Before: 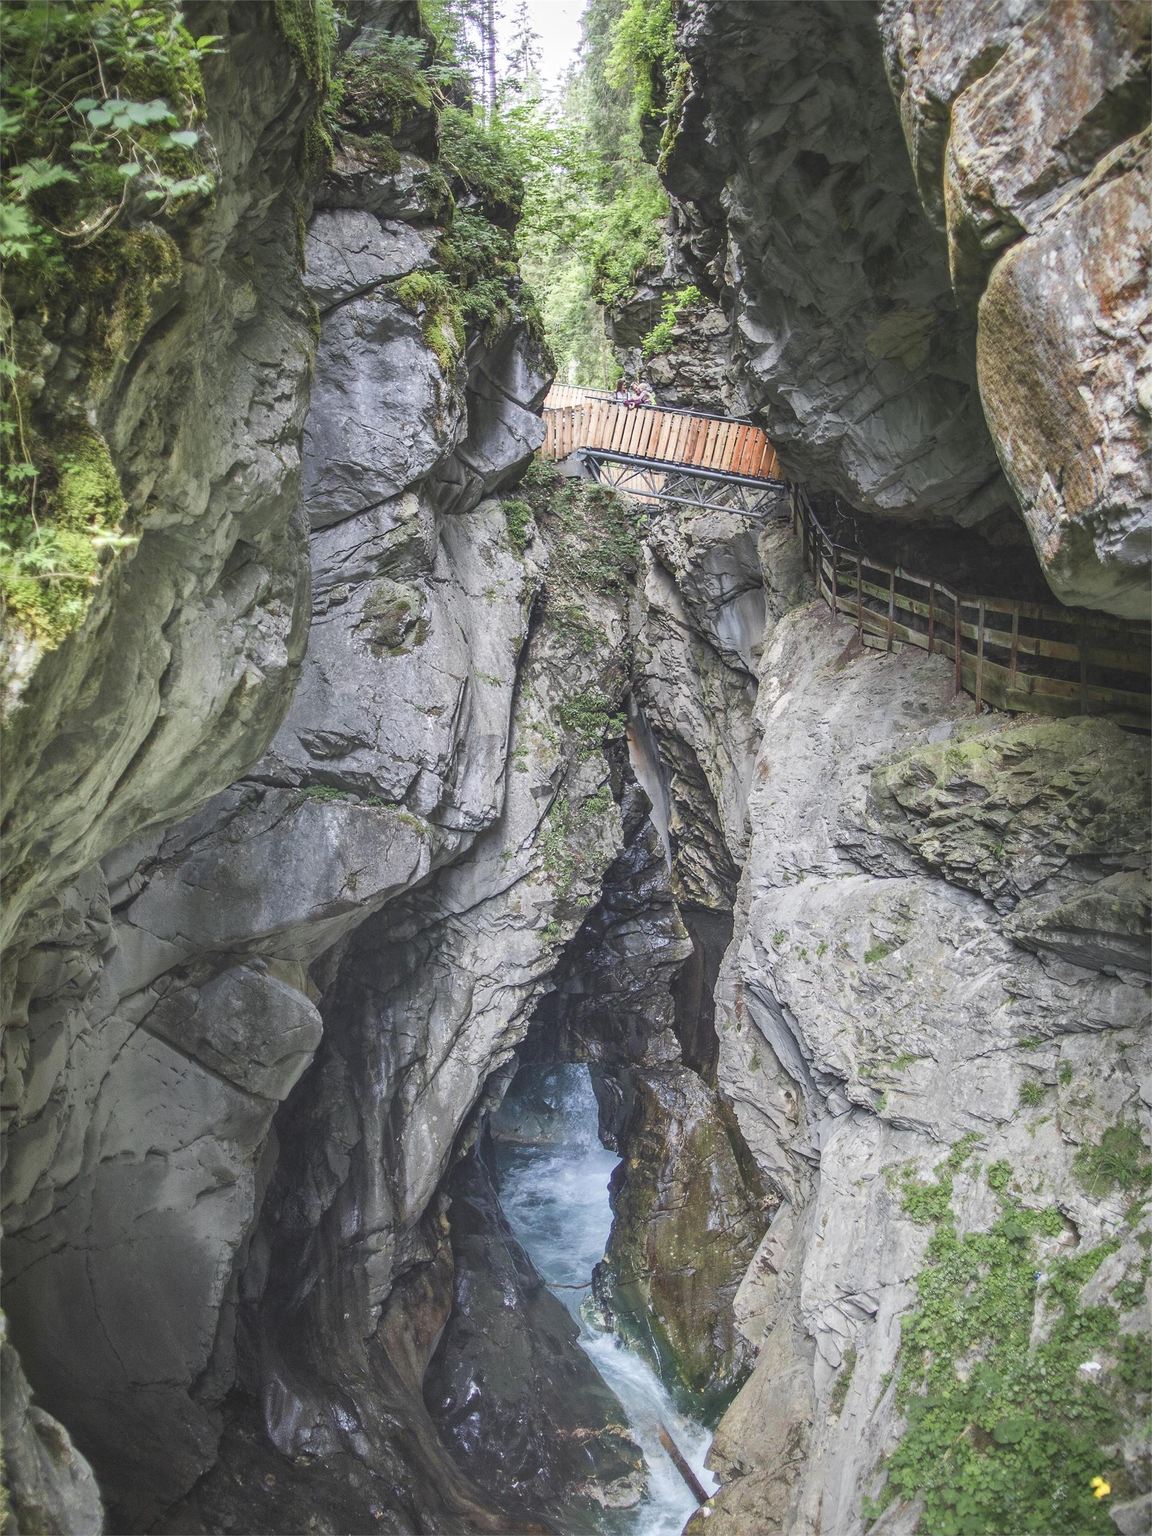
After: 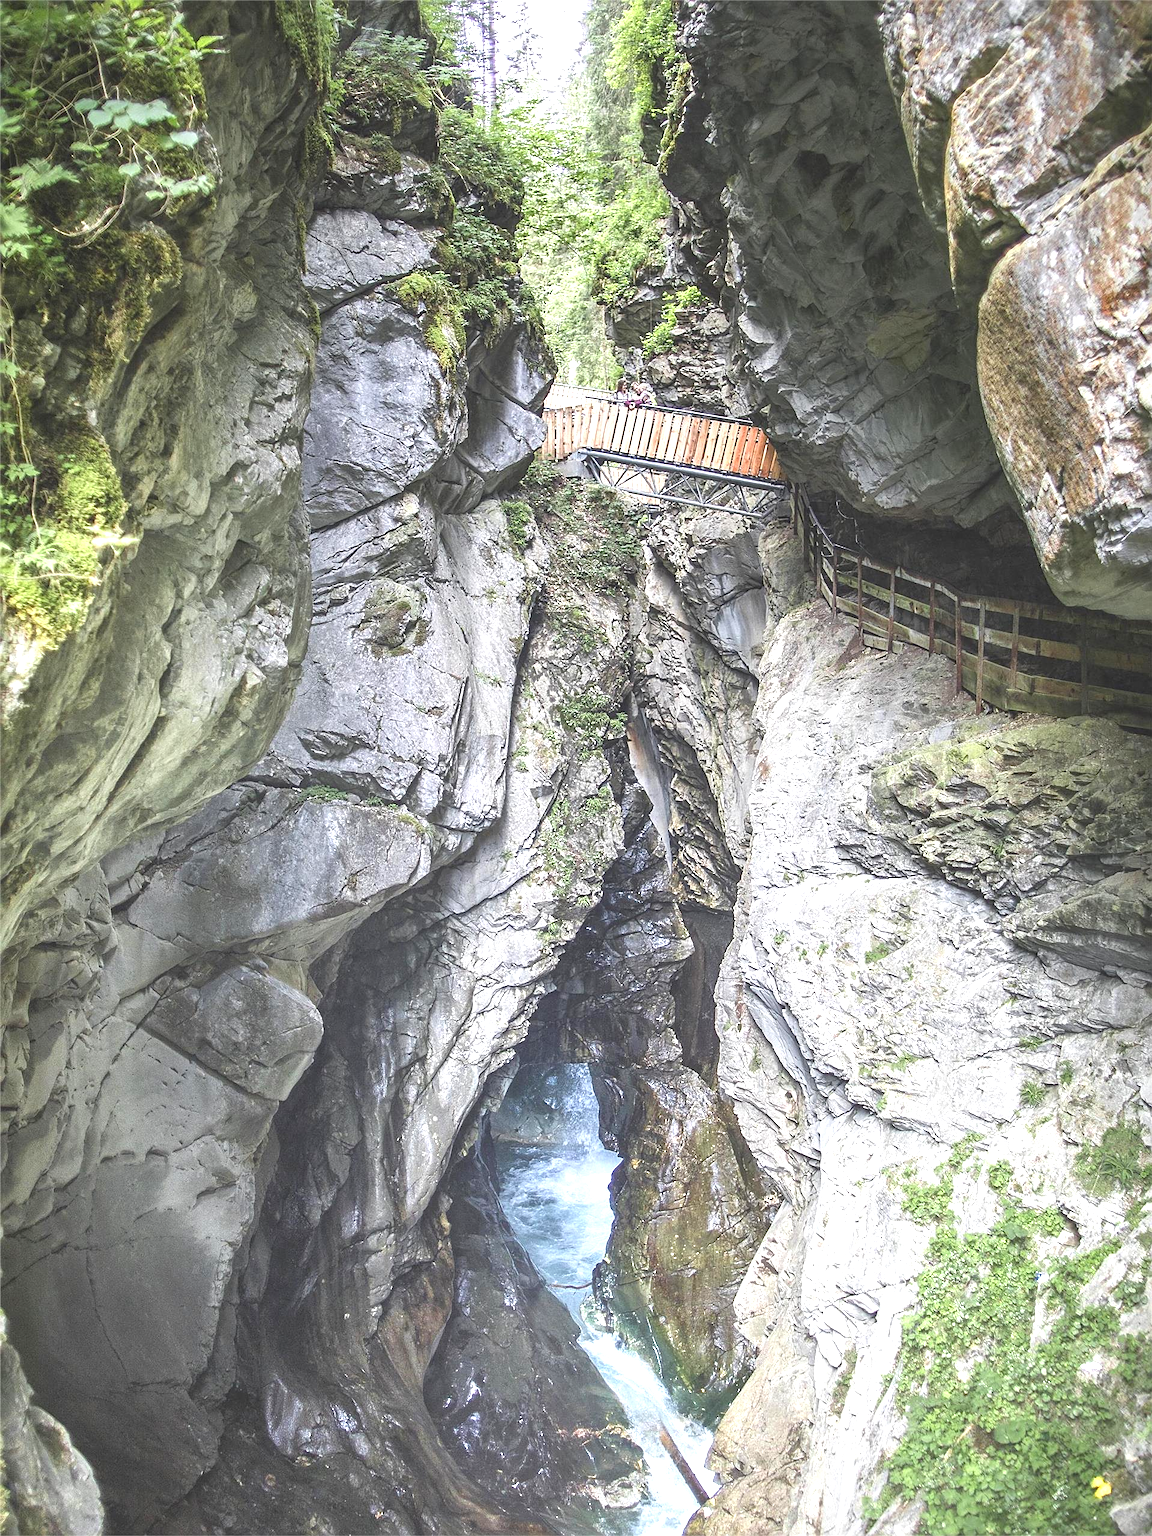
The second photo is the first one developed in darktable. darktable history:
exposure: black level correction 0, exposure 1.2 EV, compensate exposure bias true, compensate highlight preservation false
graduated density: rotation -0.352°, offset 57.64
sharpen: on, module defaults
